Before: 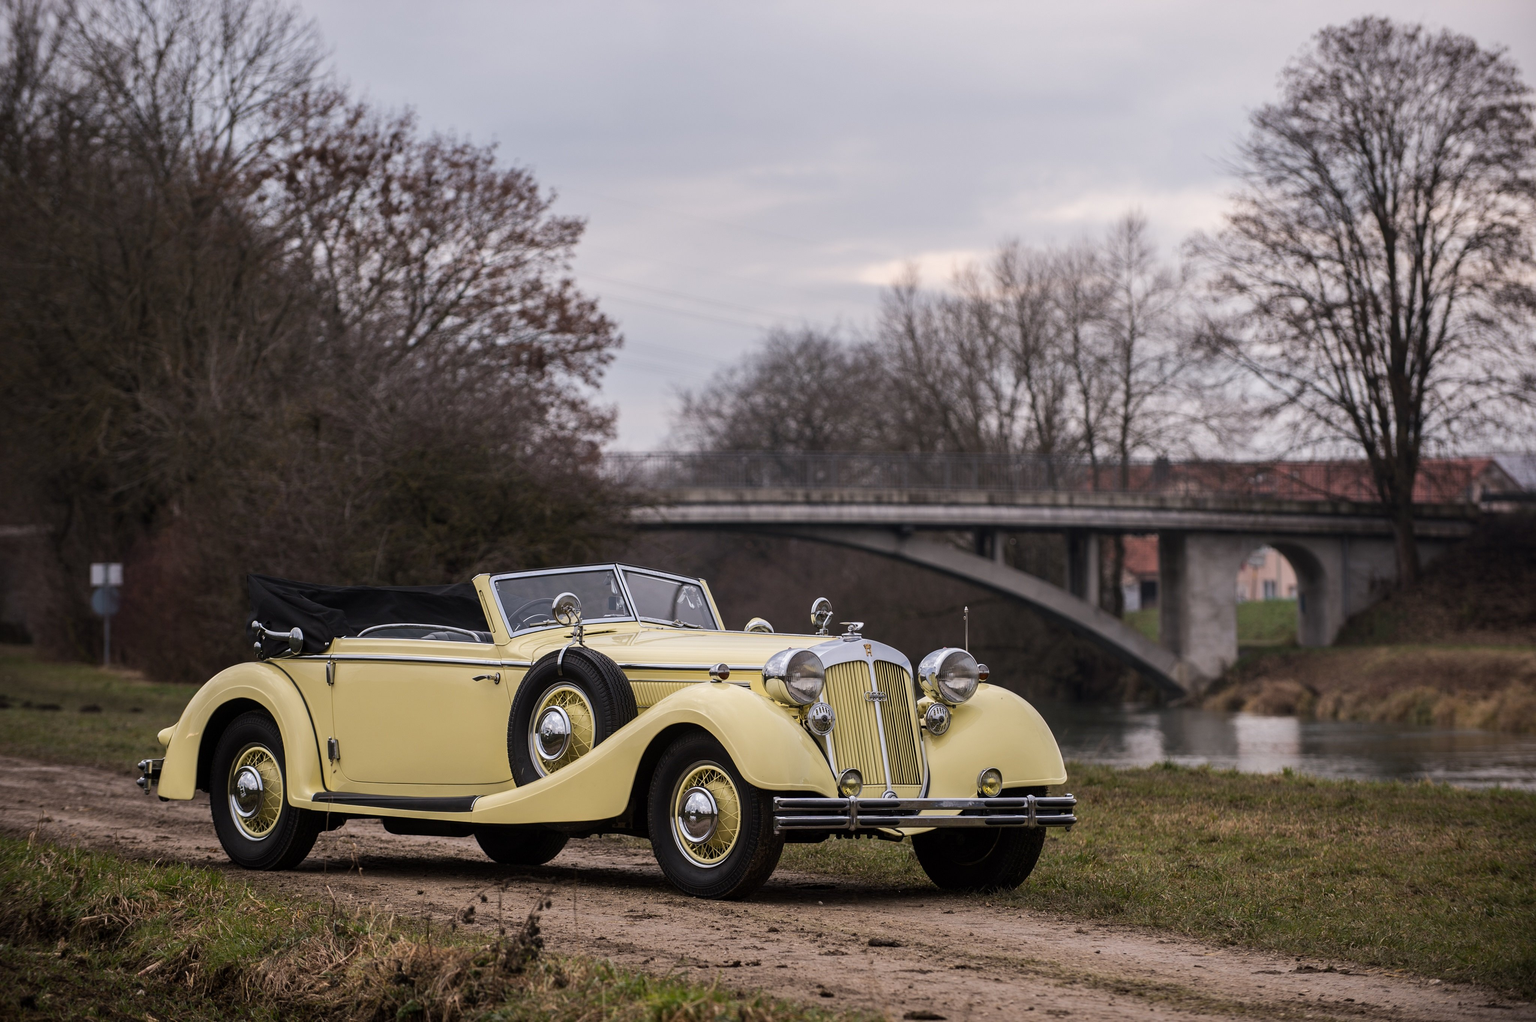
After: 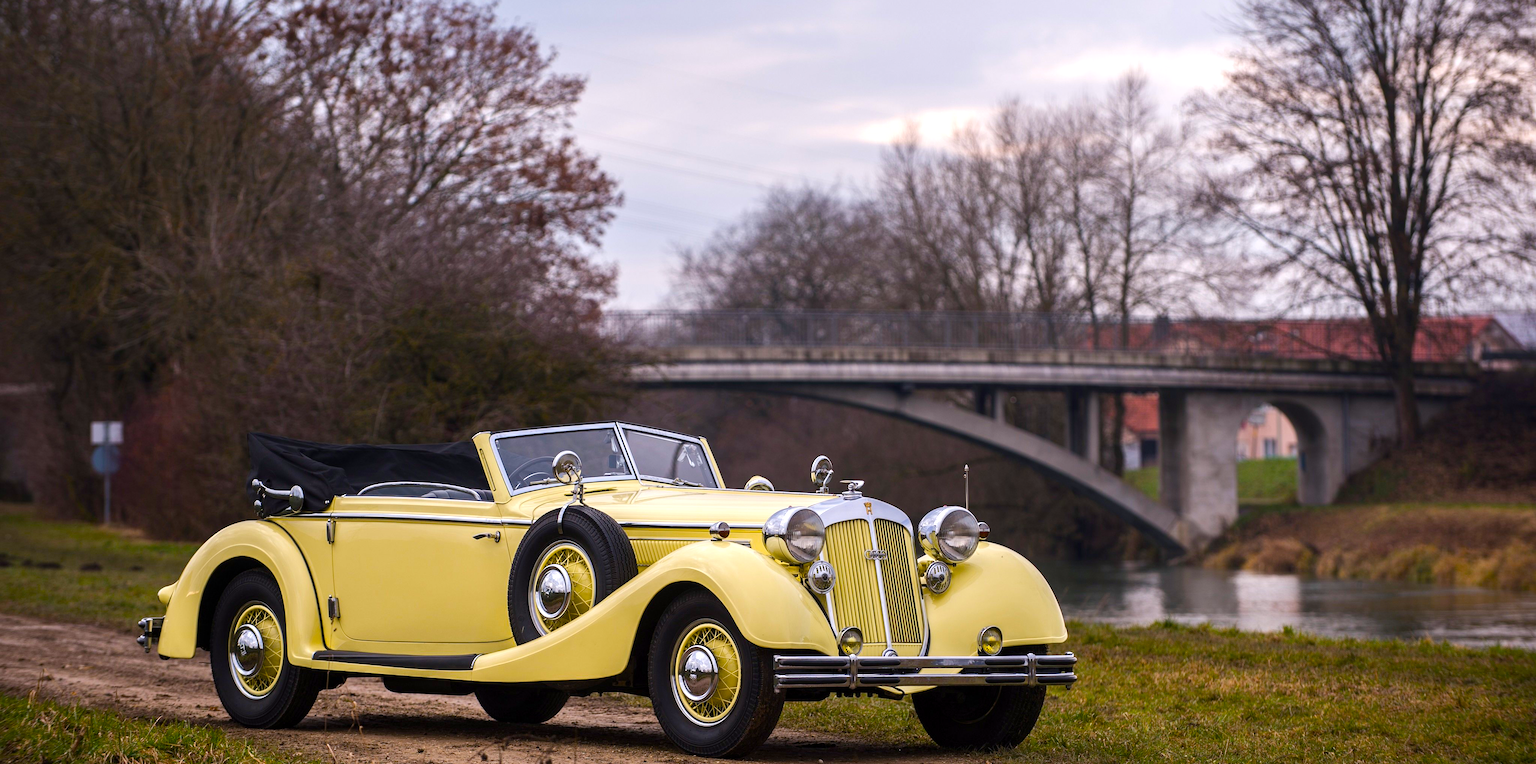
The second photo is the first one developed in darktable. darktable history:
crop: top 13.936%, bottom 11.236%
color balance rgb: power › chroma 0.525%, power › hue 261.02°, linear chroma grading › global chroma 20.348%, perceptual saturation grading › global saturation 34.825%, perceptual saturation grading › highlights -25.61%, perceptual saturation grading › shadows 26.226%, perceptual brilliance grading › global brilliance 12.02%, global vibrance 14.584%
